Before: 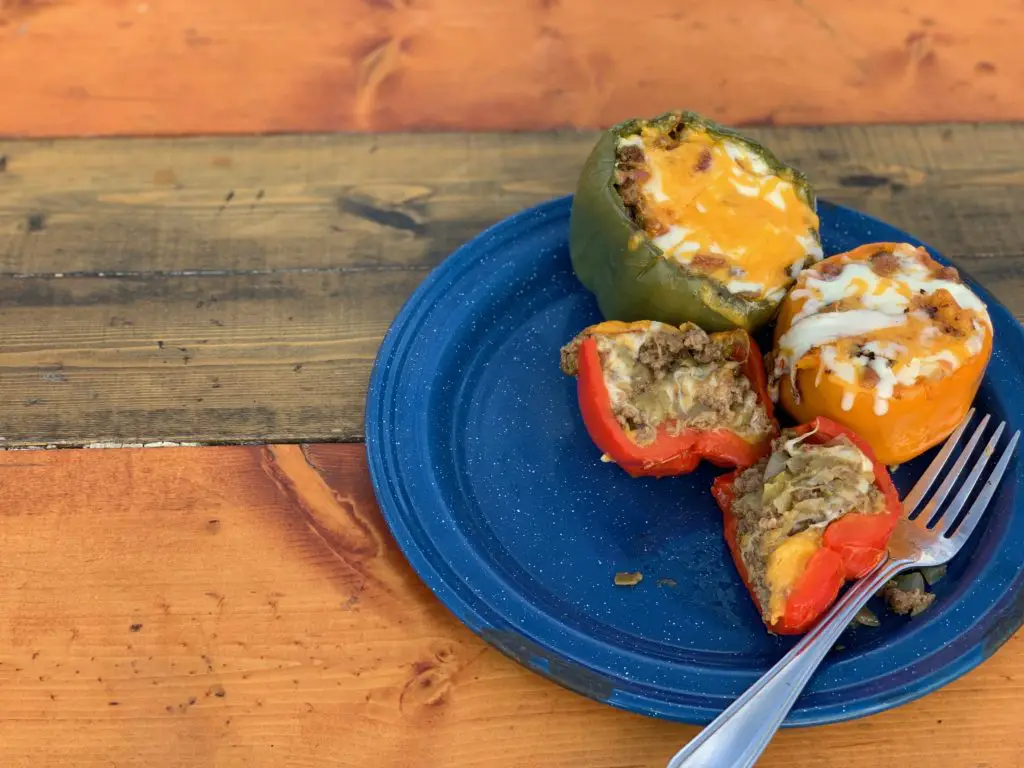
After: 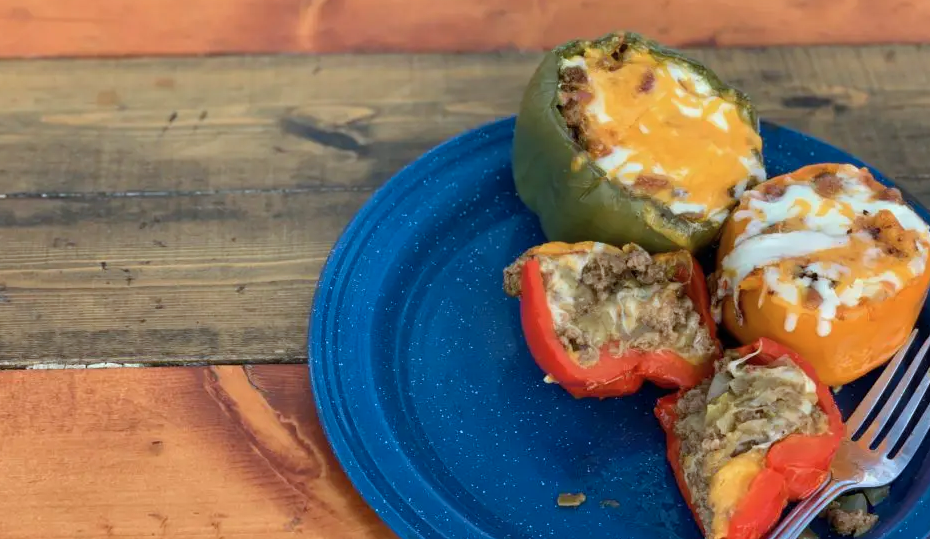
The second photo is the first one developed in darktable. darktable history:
crop: left 5.596%, top 10.314%, right 3.534%, bottom 19.395%
color correction: highlights a* -4.18, highlights b* -10.81
